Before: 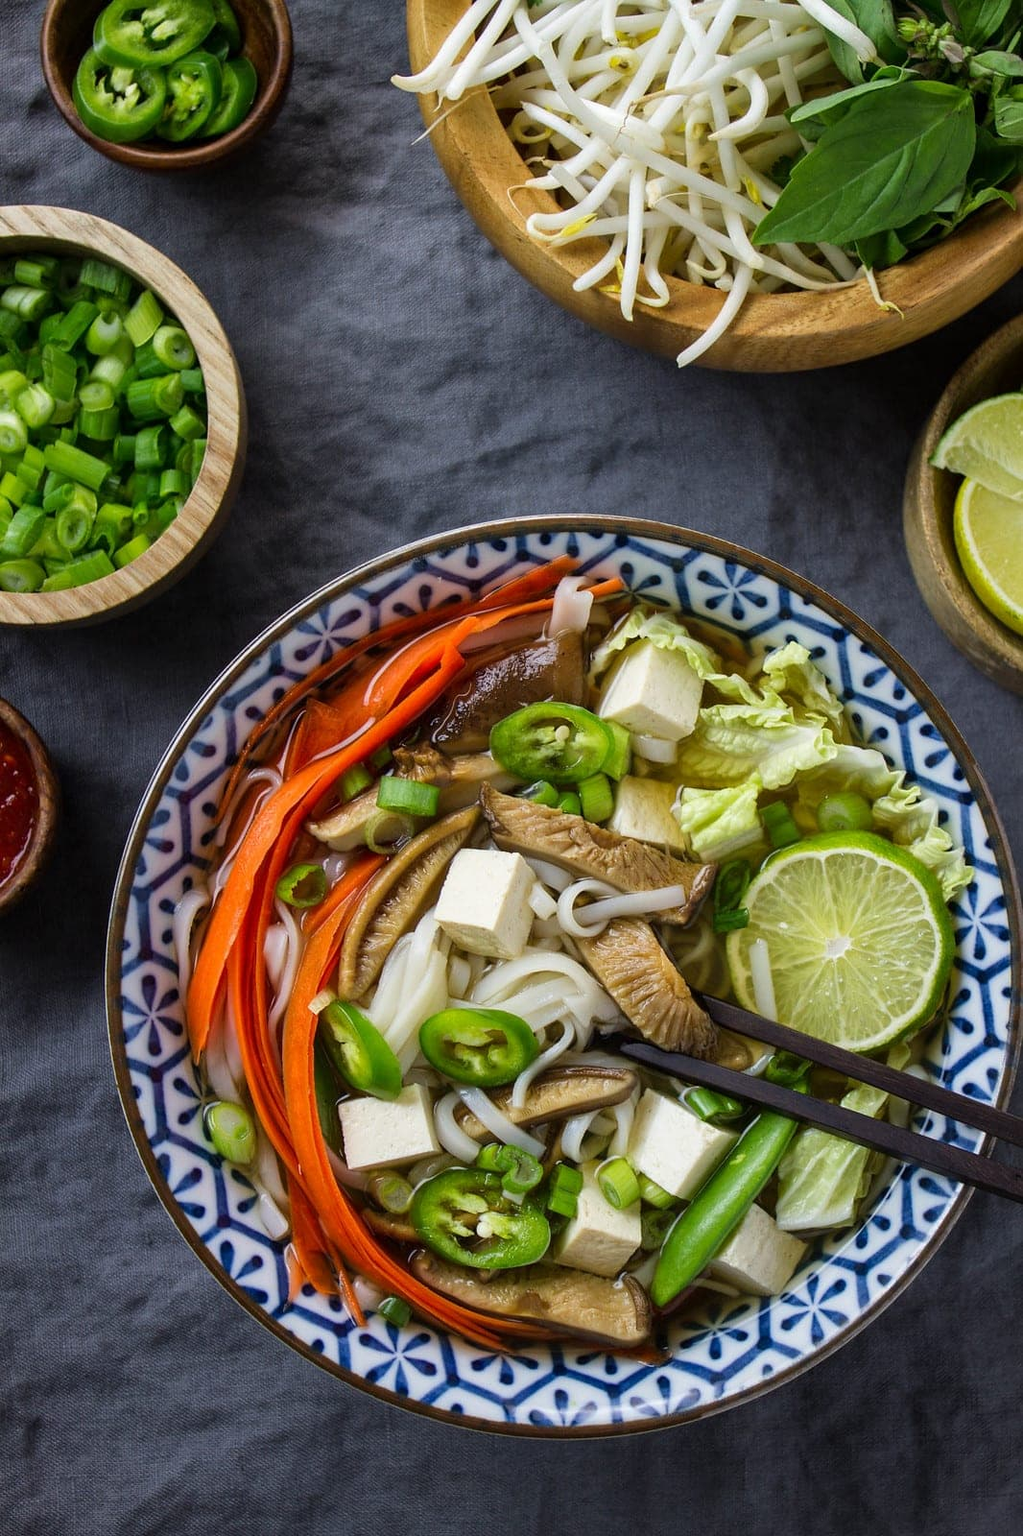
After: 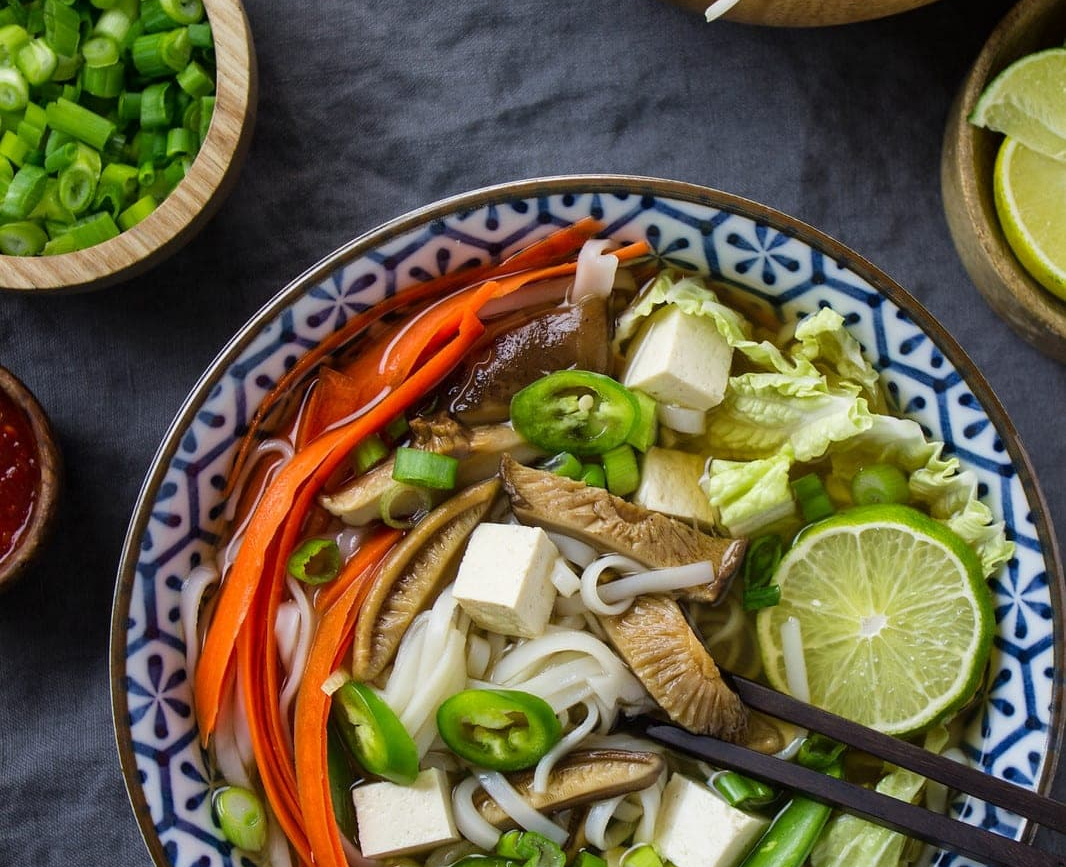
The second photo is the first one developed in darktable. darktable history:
crop and rotate: top 22.582%, bottom 23.183%
